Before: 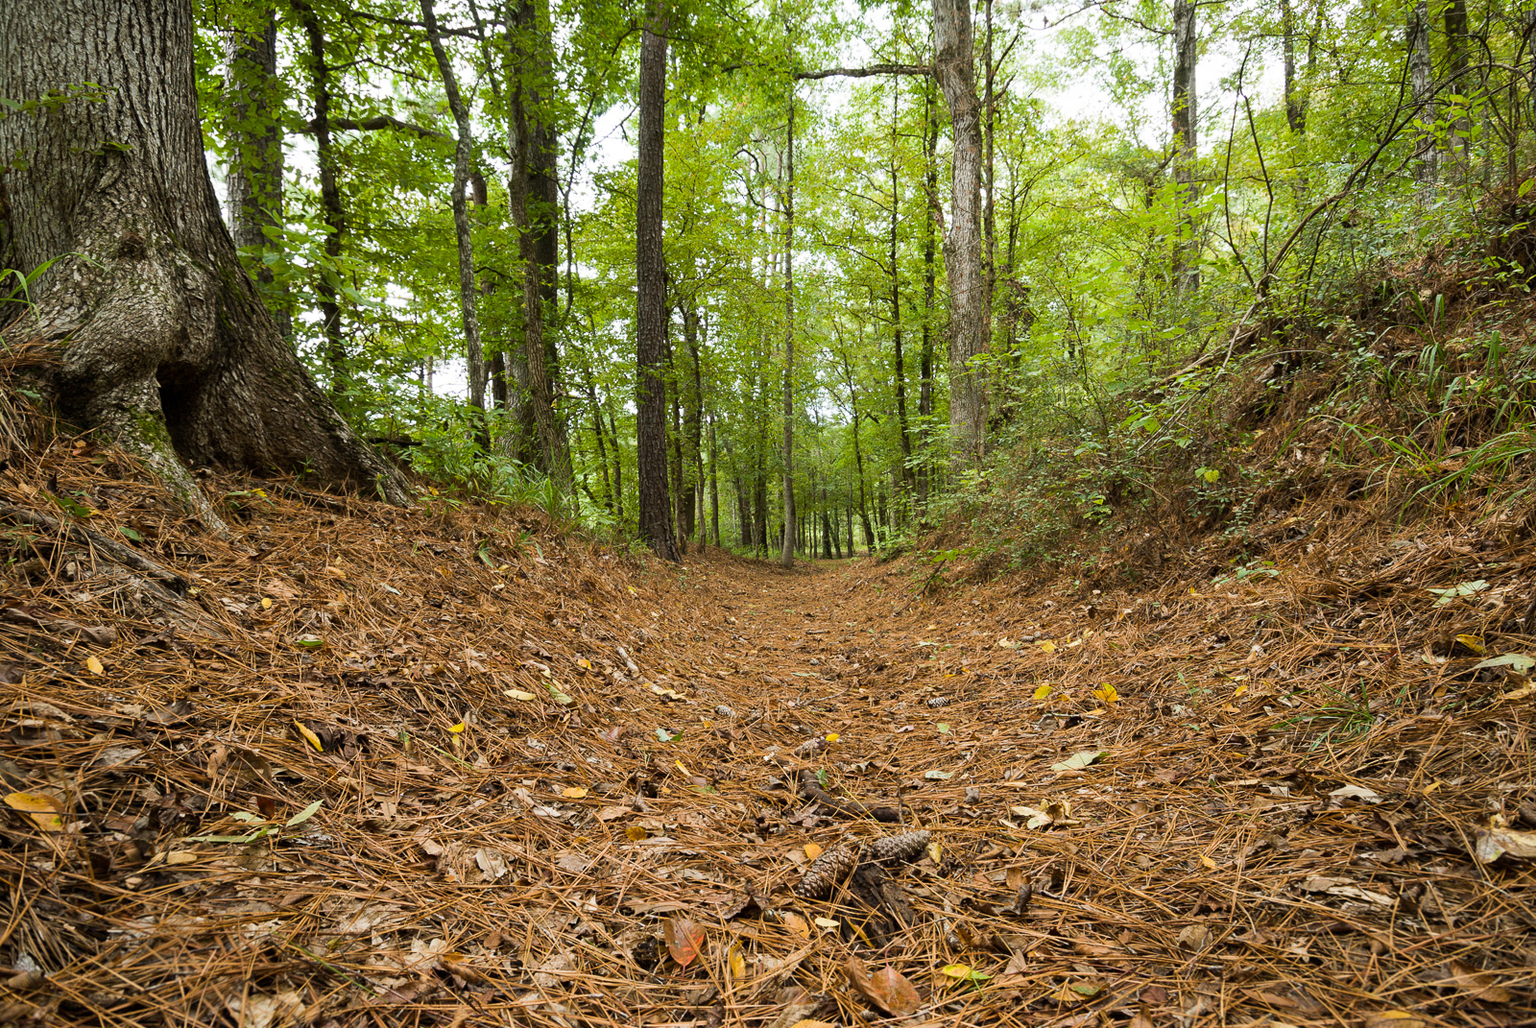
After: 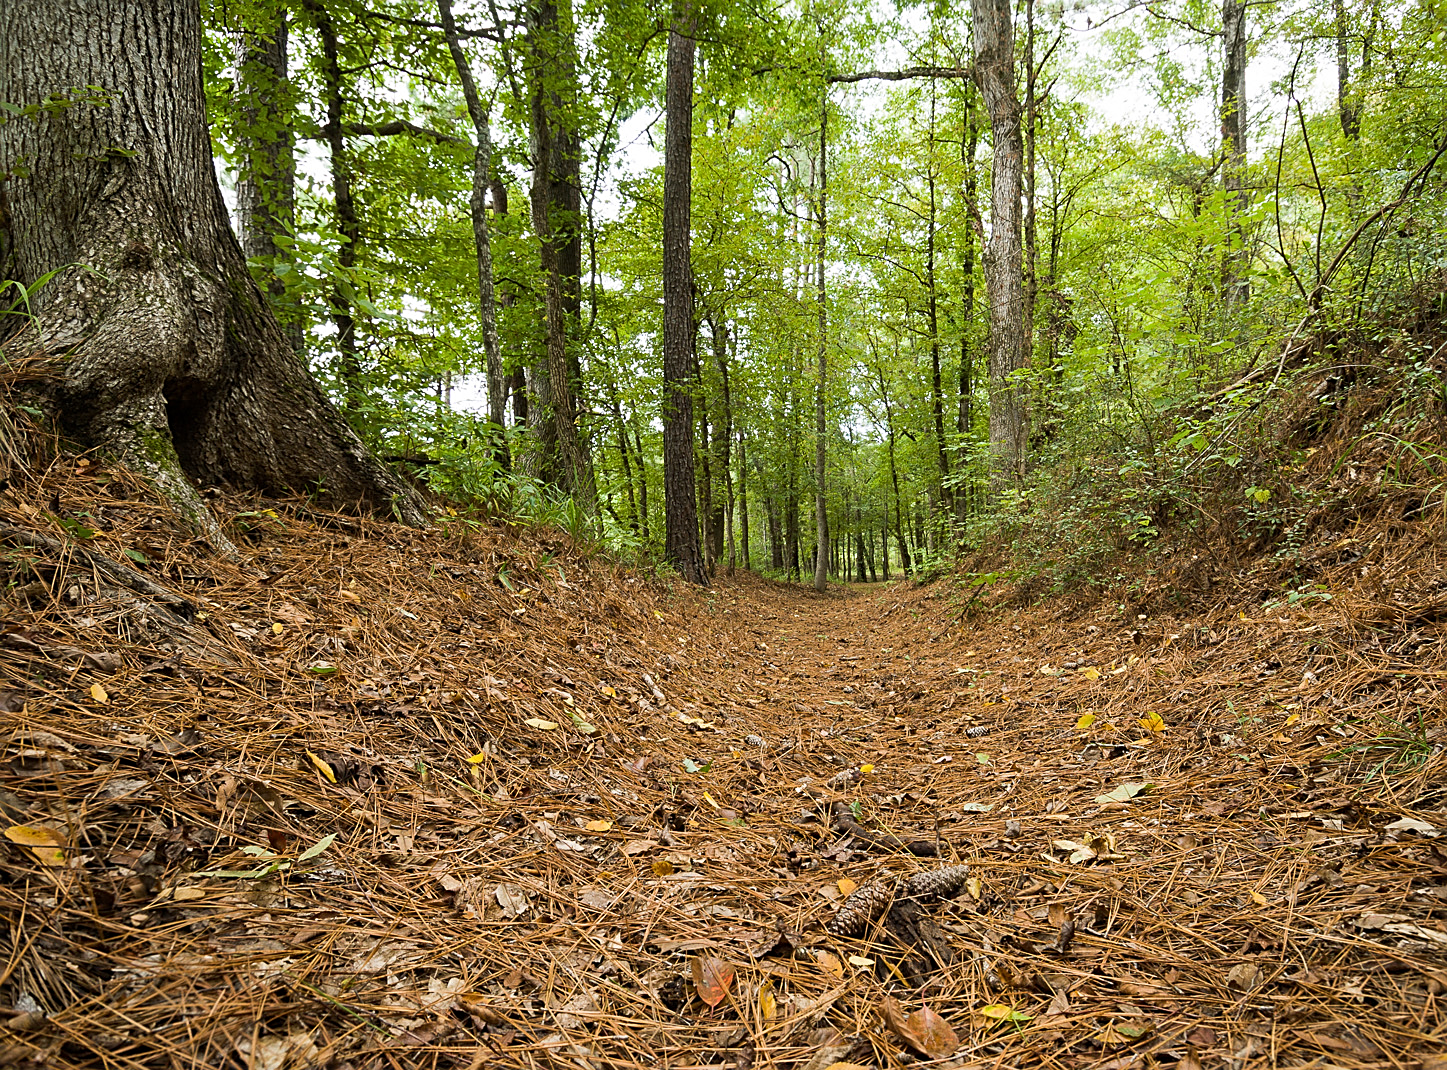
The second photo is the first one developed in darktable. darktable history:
crop: right 9.52%, bottom 0.046%
sharpen: on, module defaults
